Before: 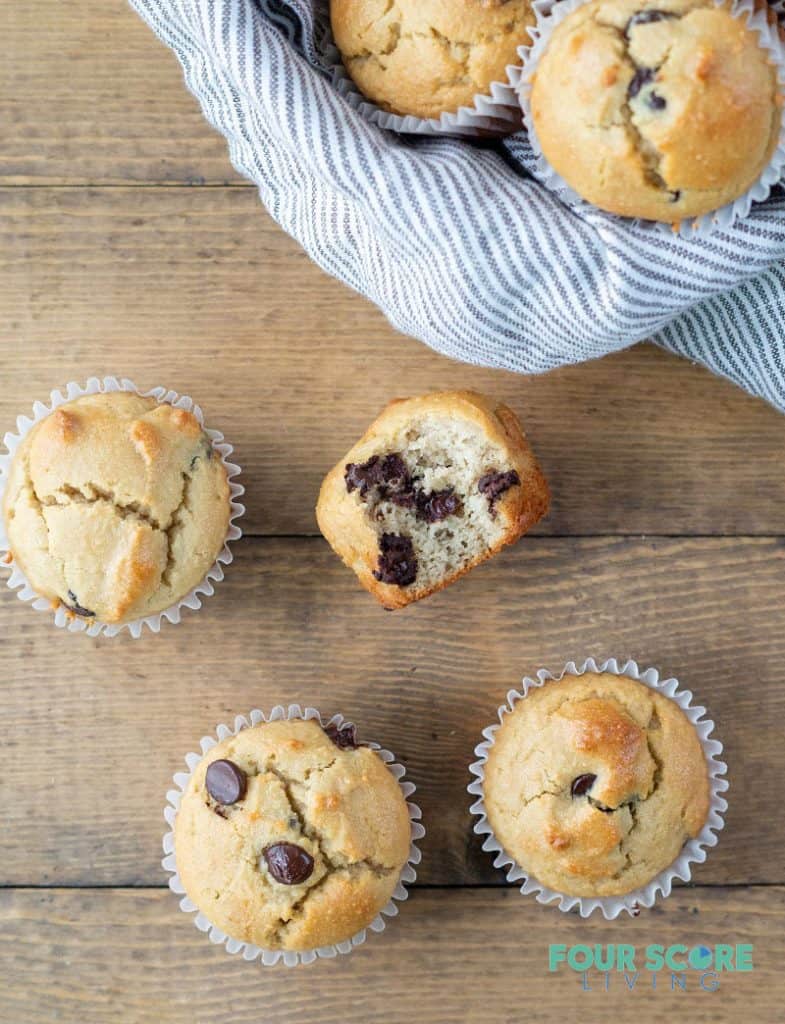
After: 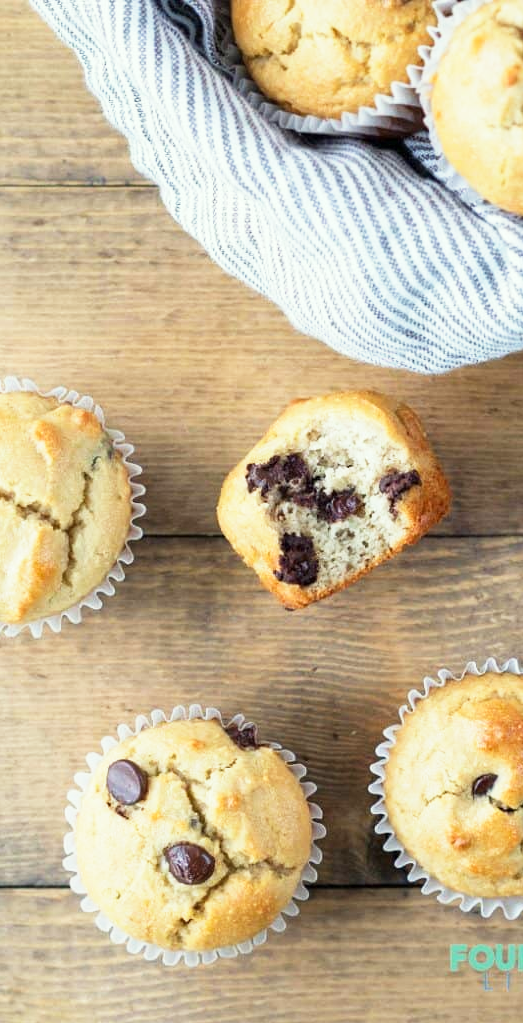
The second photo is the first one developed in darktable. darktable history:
base curve: curves: ch0 [(0, 0) (0.579, 0.807) (1, 1)], preserve colors none
color correction: highlights a* -2.51, highlights b* 2.49
crop and rotate: left 12.704%, right 20.606%
